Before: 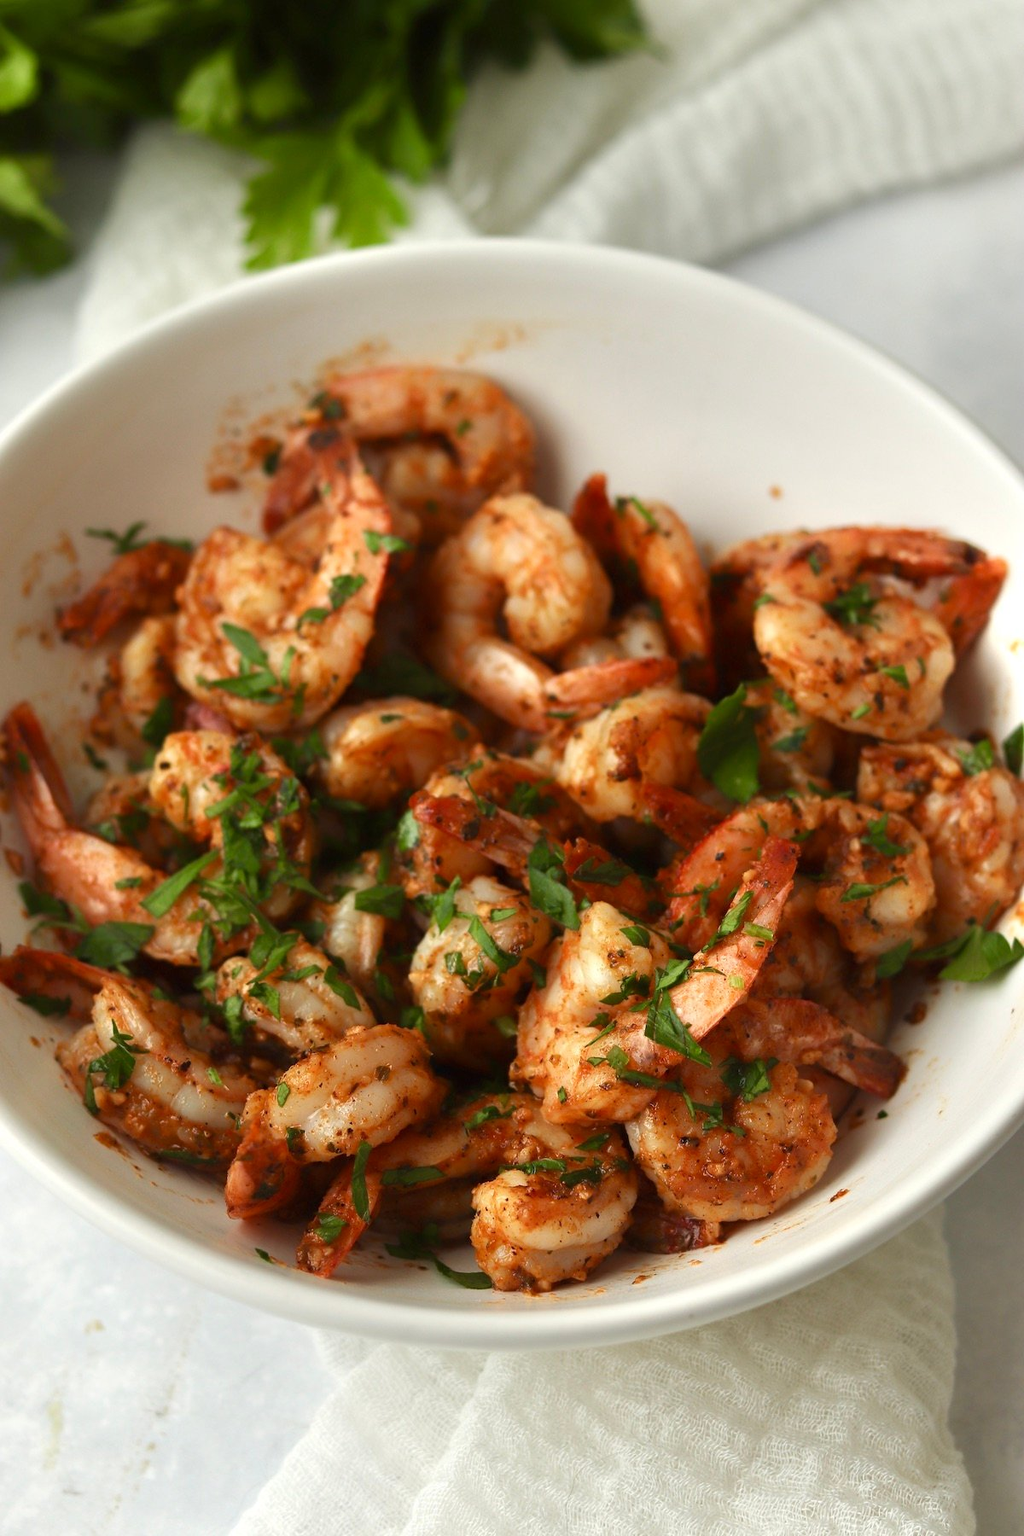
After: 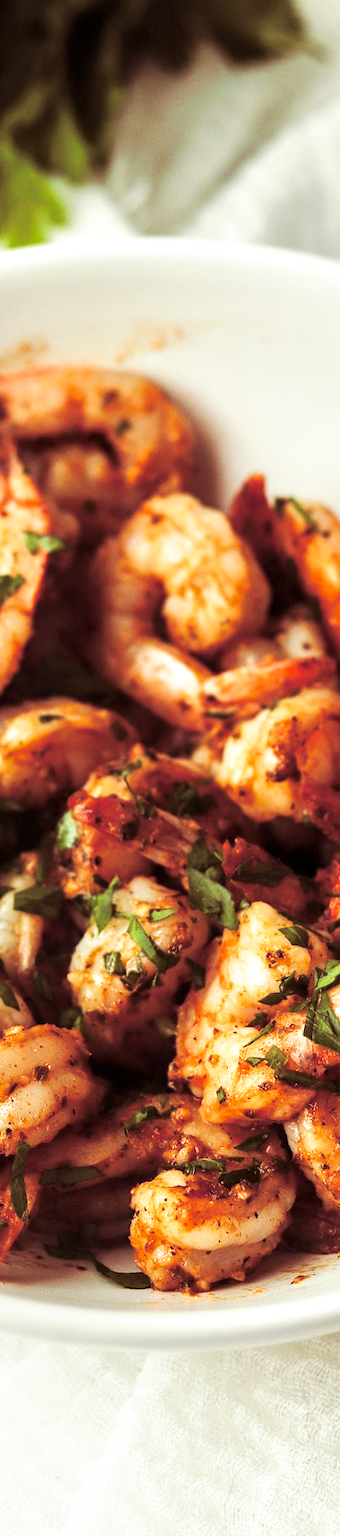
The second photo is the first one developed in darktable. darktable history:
local contrast: detail 130%
crop: left 33.36%, right 33.36%
tone curve: curves: ch0 [(0, 0) (0.003, 0.011) (0.011, 0.02) (0.025, 0.032) (0.044, 0.046) (0.069, 0.071) (0.1, 0.107) (0.136, 0.144) (0.177, 0.189) (0.224, 0.244) (0.277, 0.309) (0.335, 0.398) (0.399, 0.477) (0.468, 0.583) (0.543, 0.675) (0.623, 0.772) (0.709, 0.855) (0.801, 0.926) (0.898, 0.979) (1, 1)], preserve colors none
split-toning: shadows › hue 360°
